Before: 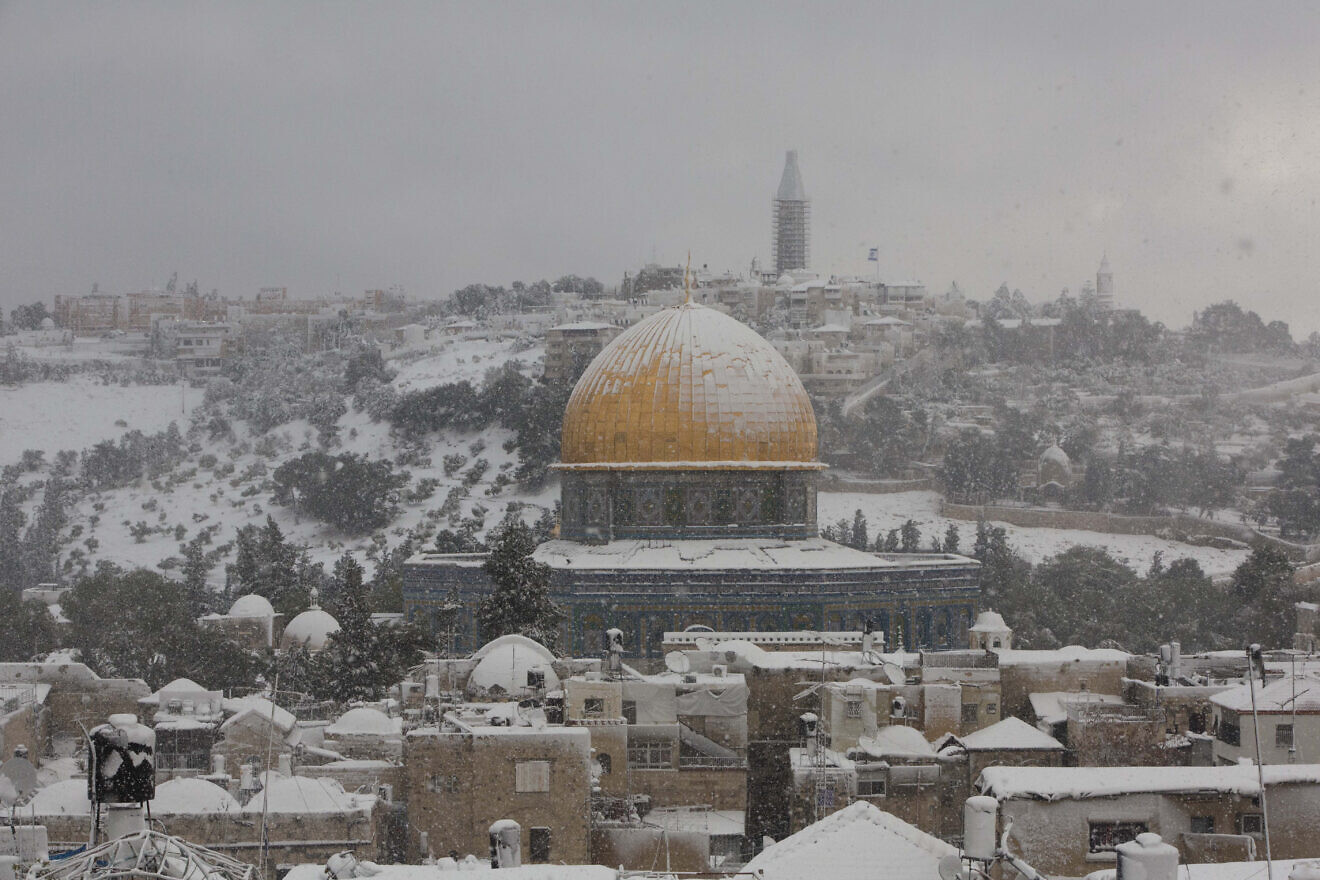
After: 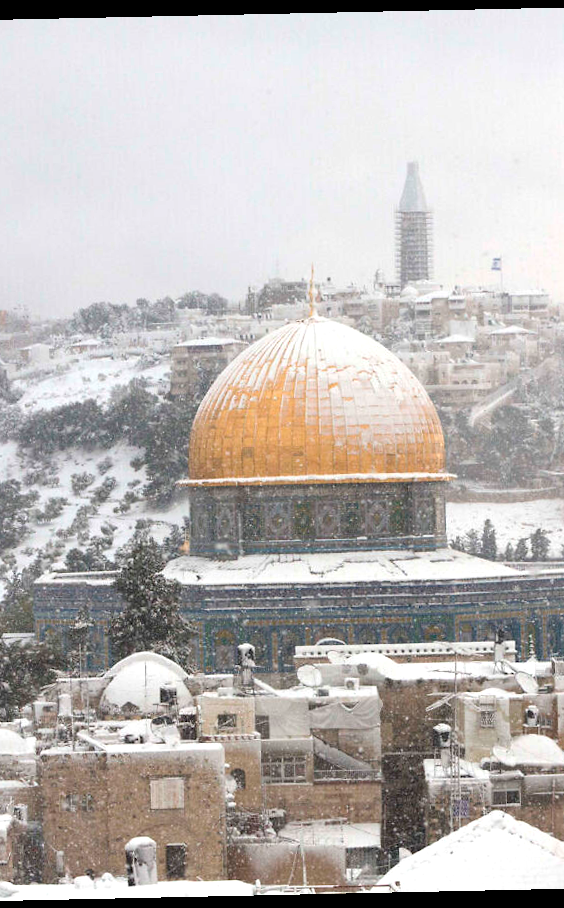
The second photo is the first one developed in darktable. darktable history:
exposure: exposure 1.15 EV, compensate highlight preservation false
crop: left 28.583%, right 29.231%
rotate and perspective: rotation -1.24°, automatic cropping off
